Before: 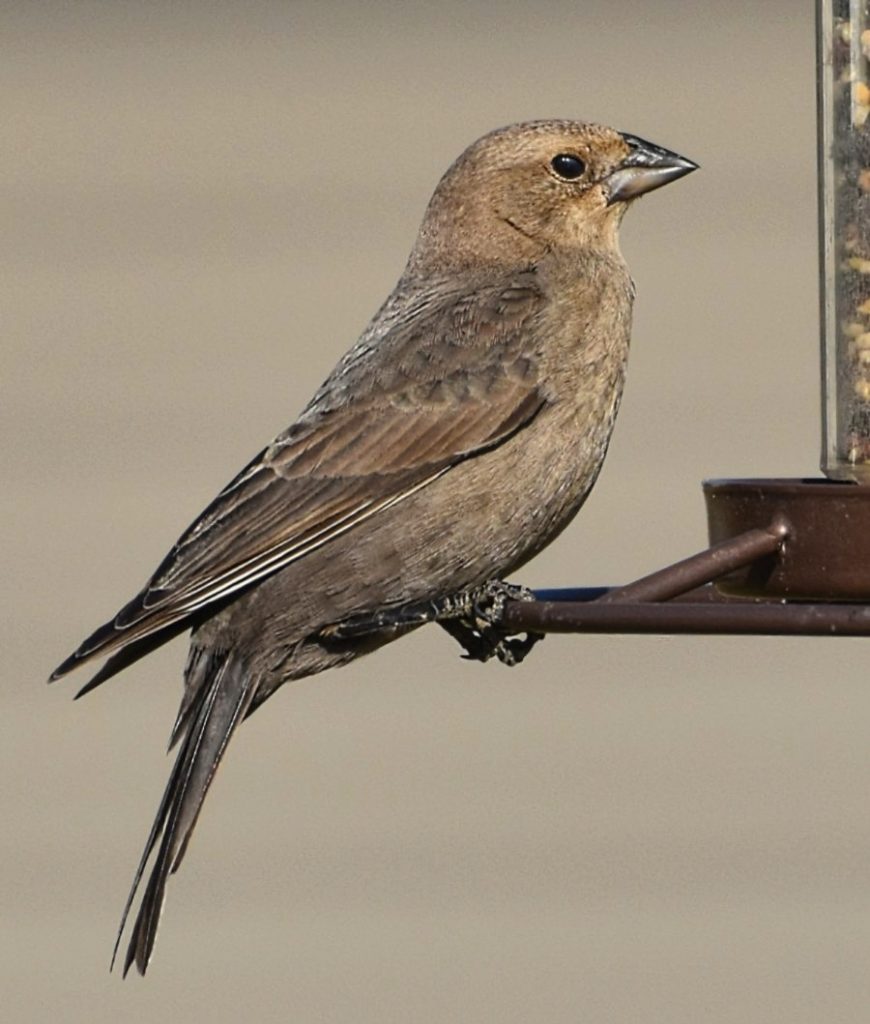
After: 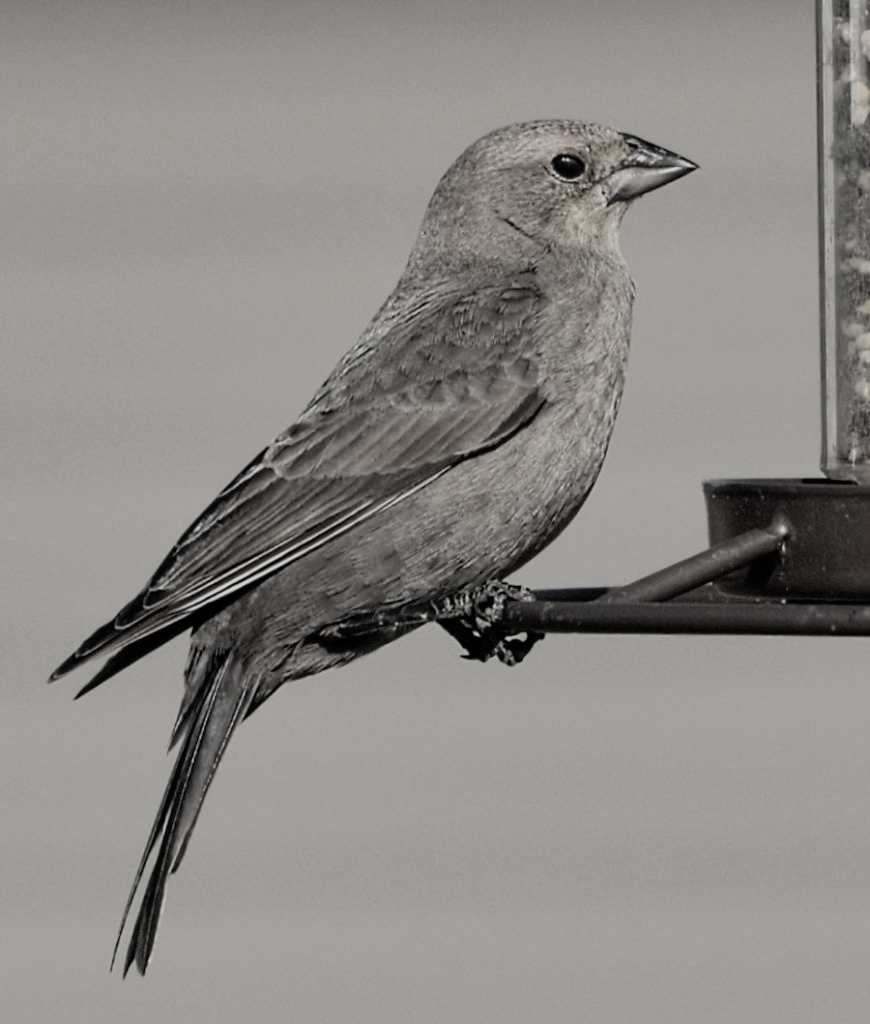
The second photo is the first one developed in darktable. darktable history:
filmic rgb: middle gray luminance 18.42%, black relative exposure -9 EV, white relative exposure 3.75 EV, threshold 6 EV, target black luminance 0%, hardness 4.85, latitude 67.35%, contrast 0.955, highlights saturation mix 20%, shadows ↔ highlights balance 21.36%, add noise in highlights 0, preserve chrominance luminance Y, color science v3 (2019), use custom middle-gray values true, iterations of high-quality reconstruction 0, contrast in highlights soft, enable highlight reconstruction true
contrast equalizer: y [[0.5 ×6], [0.5 ×6], [0.5 ×6], [0 ×6], [0, 0, 0, 0.581, 0.011, 0]]
color correction: saturation 0.2
